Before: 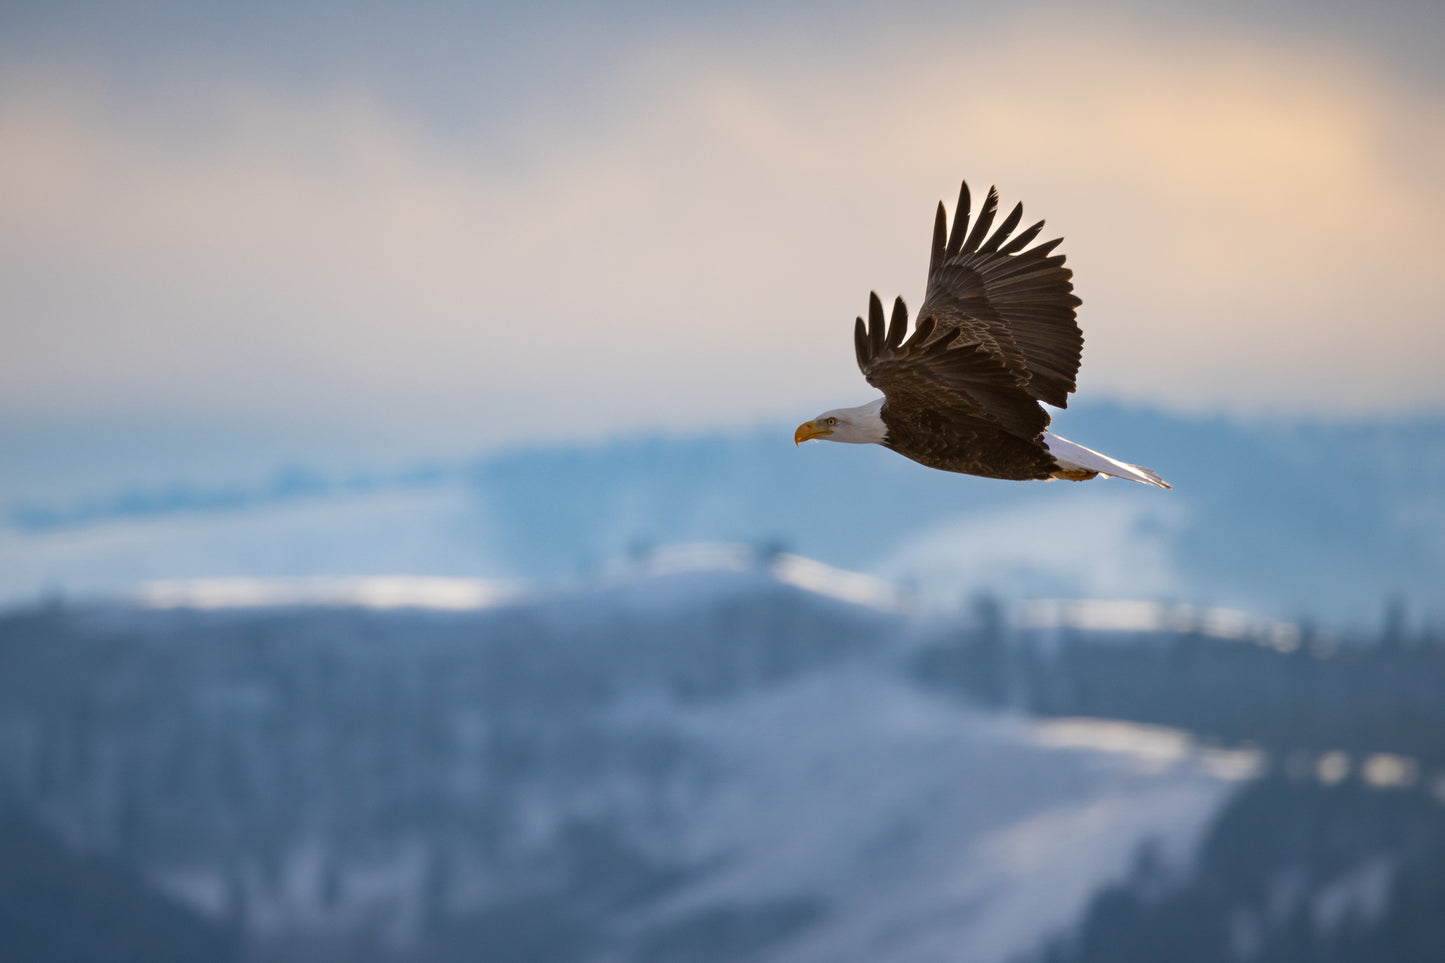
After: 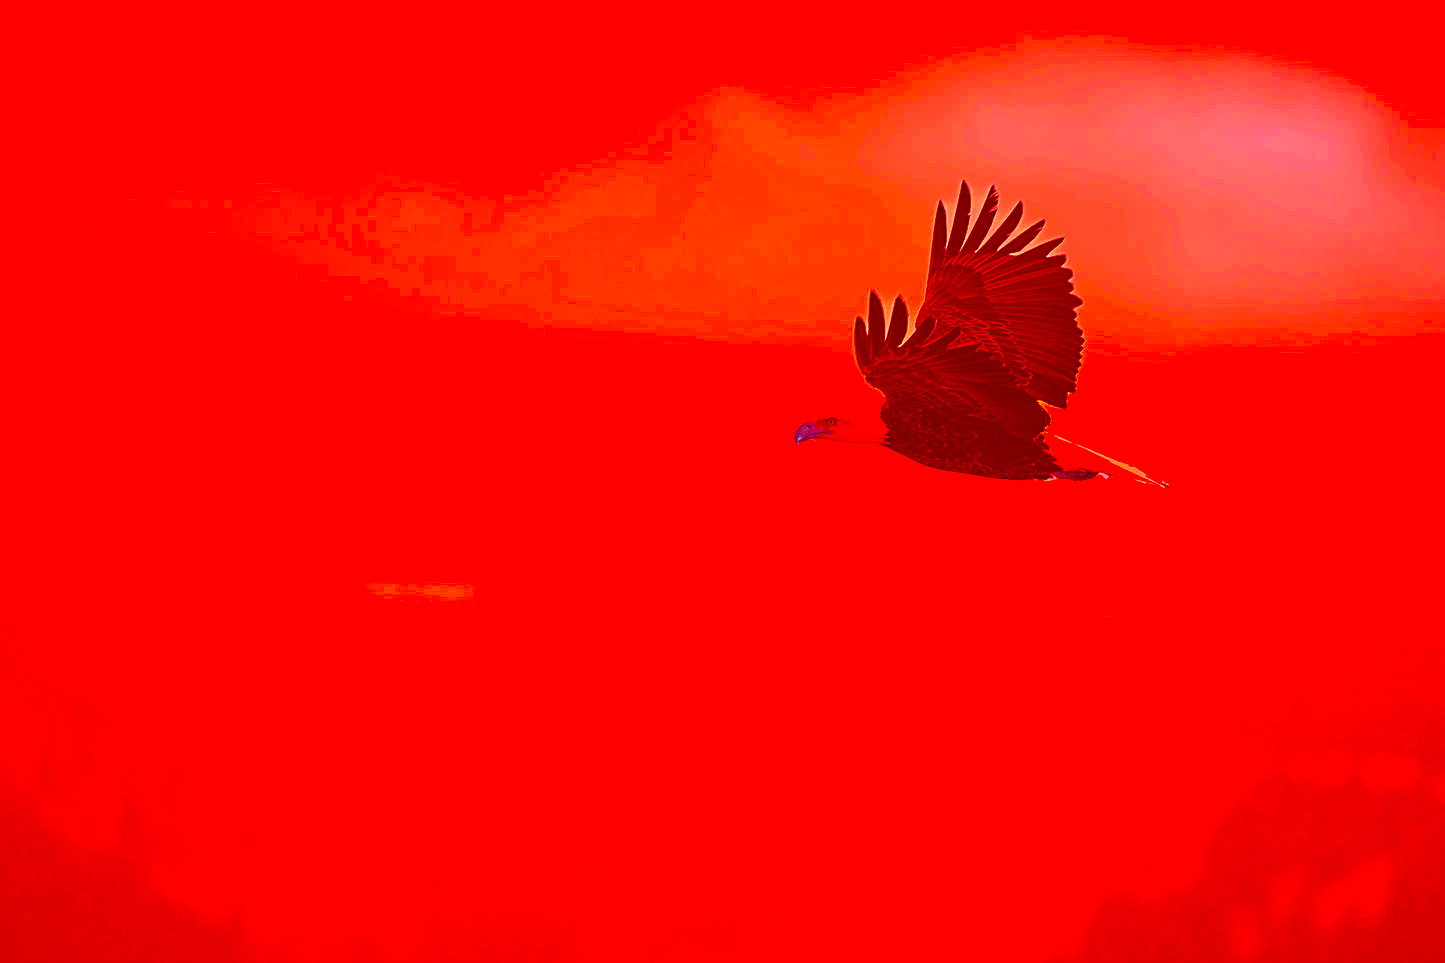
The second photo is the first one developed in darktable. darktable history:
sharpen: amount 0.75
color correction: highlights a* -39.54, highlights b* -39.28, shadows a* -39.75, shadows b* -39.42, saturation -2.96
